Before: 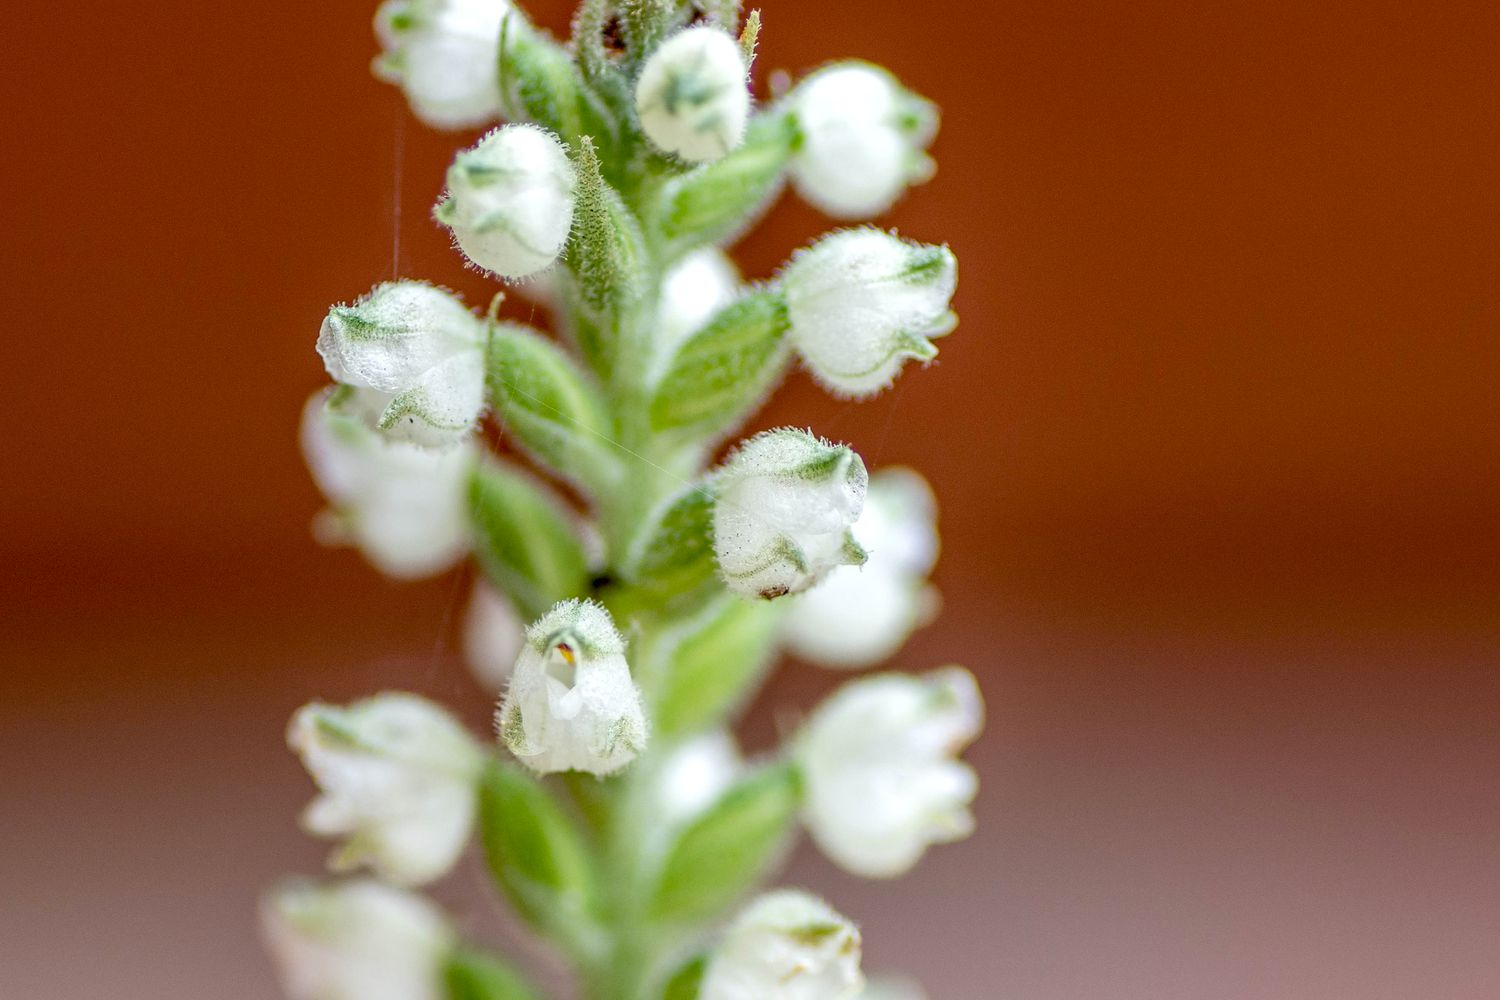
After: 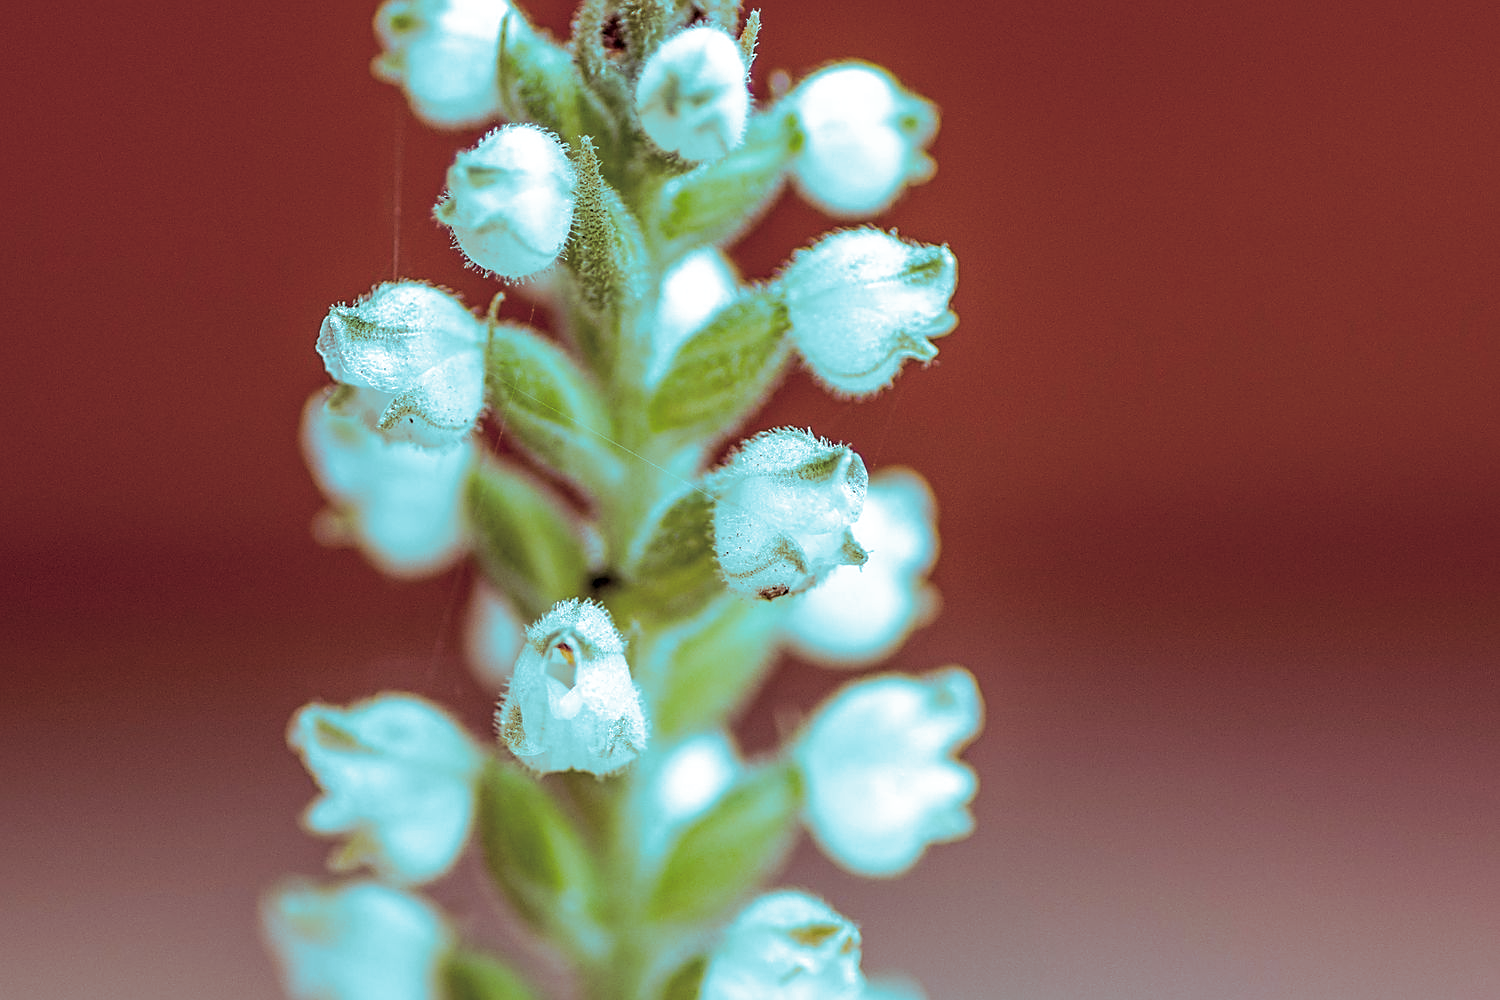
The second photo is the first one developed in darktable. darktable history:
split-toning: shadows › hue 327.6°, highlights › hue 198°, highlights › saturation 0.55, balance -21.25, compress 0%
sharpen: on, module defaults
